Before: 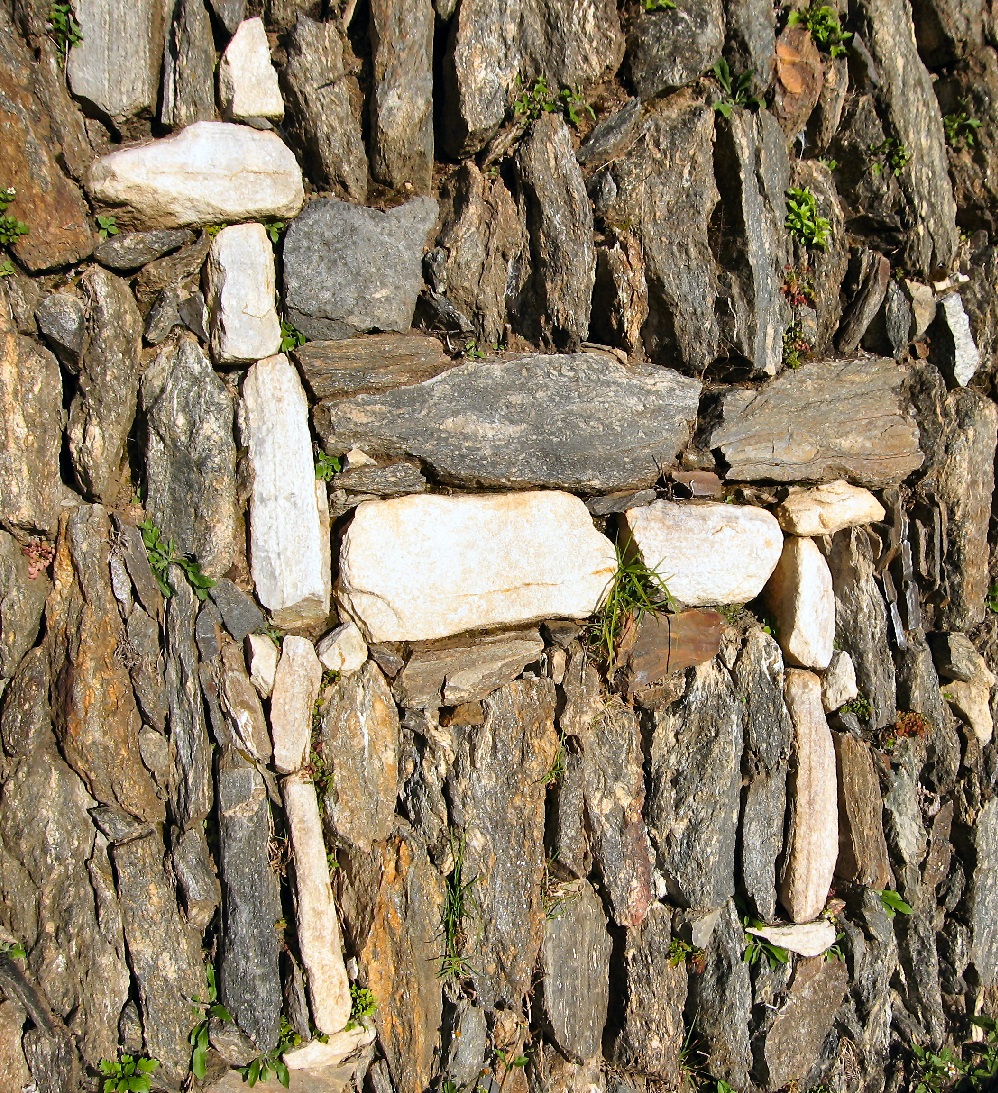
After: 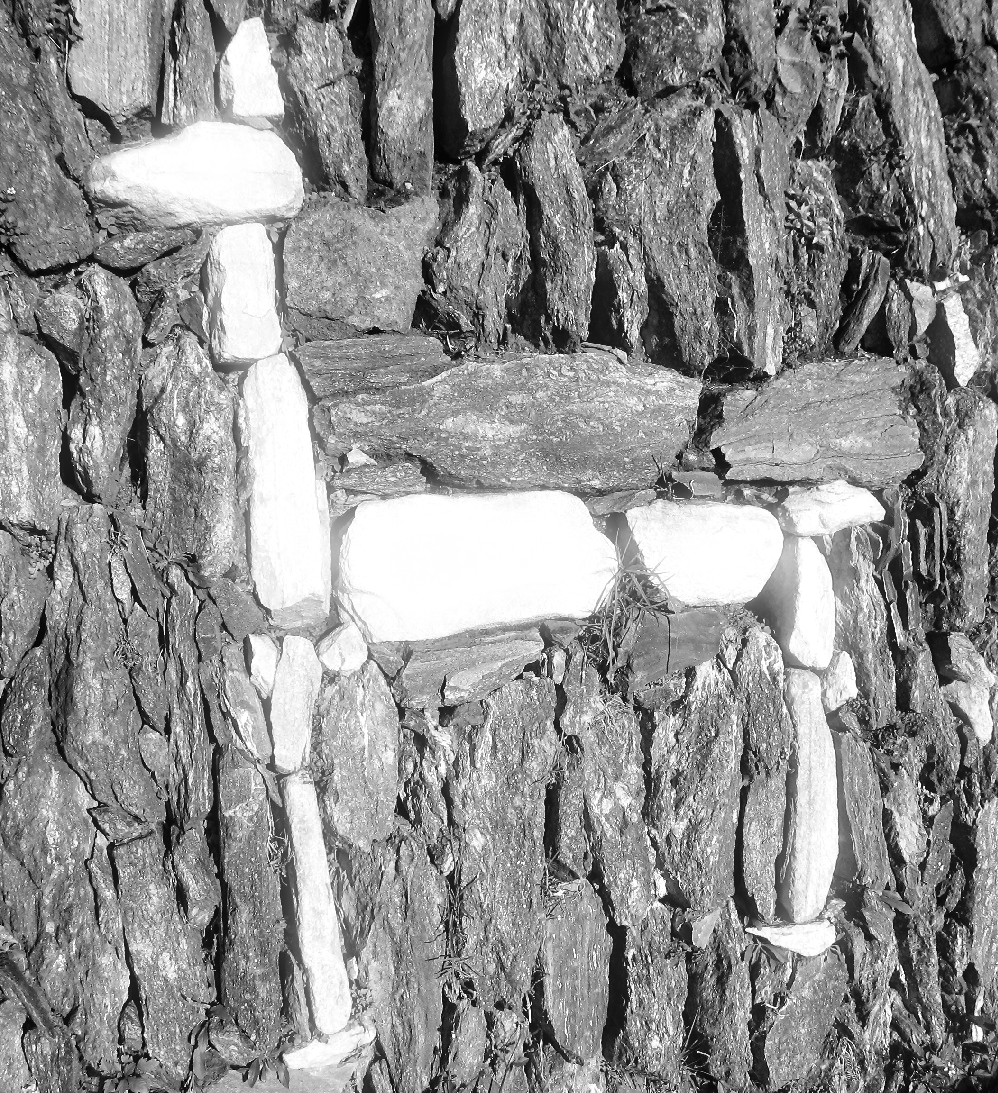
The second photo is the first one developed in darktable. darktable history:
monochrome: on, module defaults
levels: levels [0.016, 0.484, 0.953]
bloom: size 5%, threshold 95%, strength 15%
